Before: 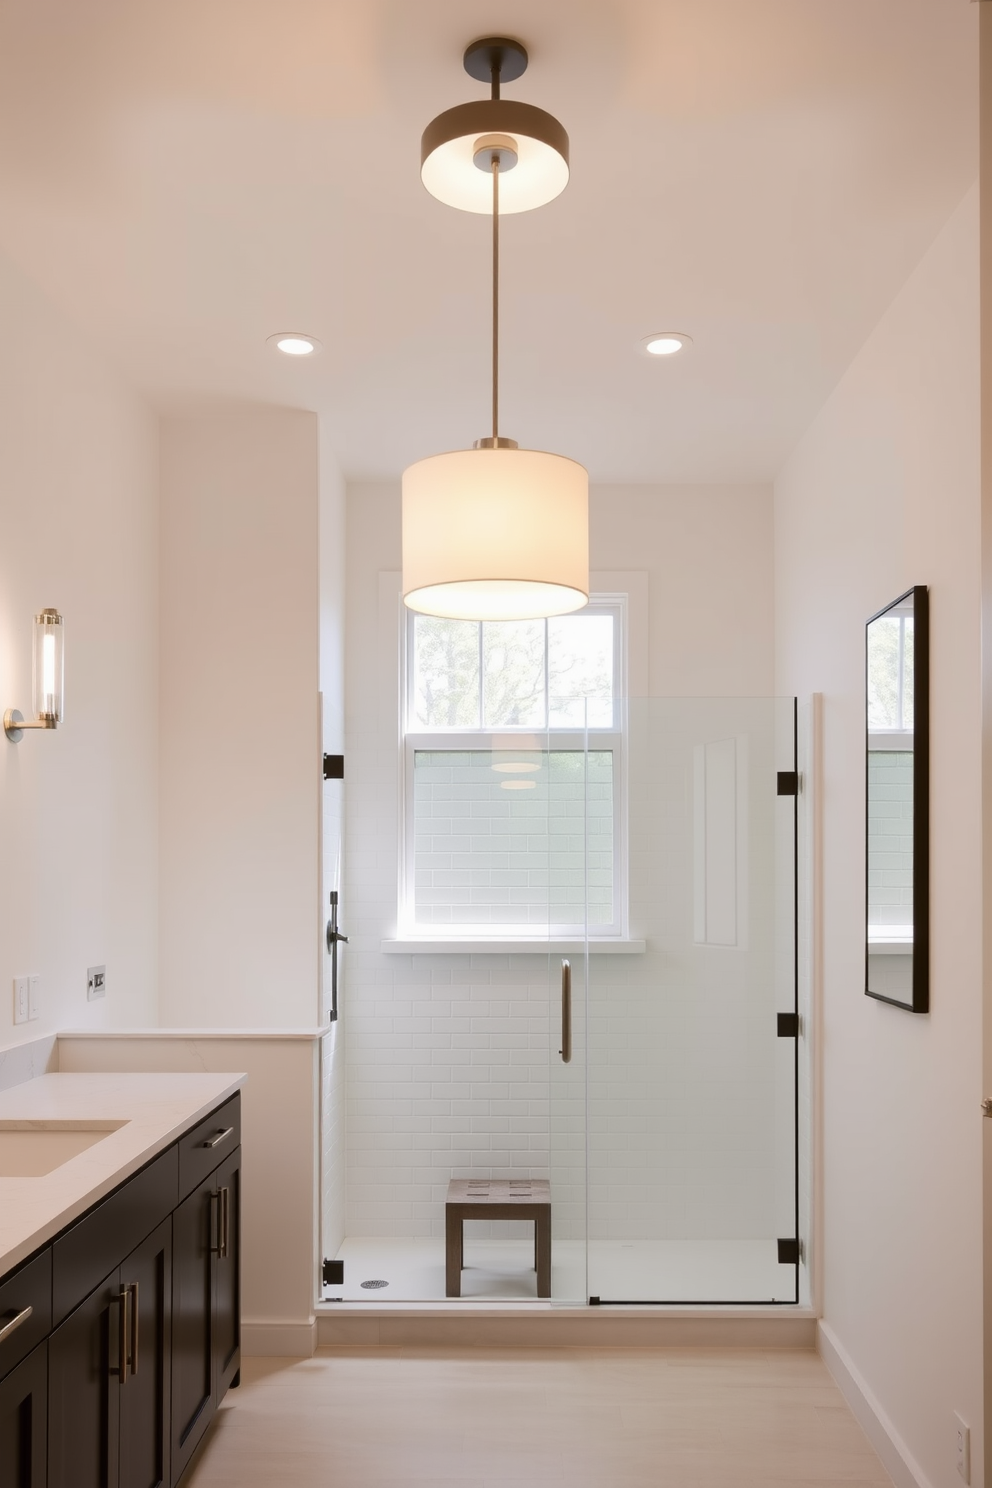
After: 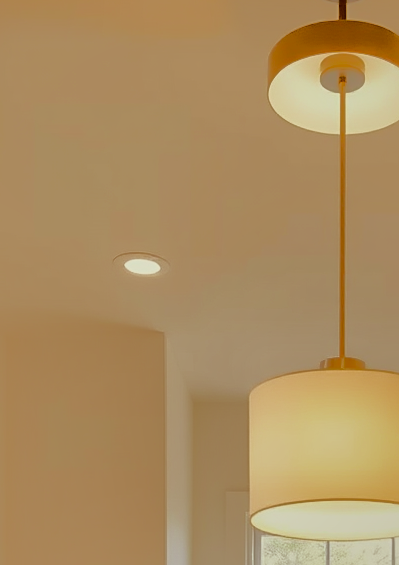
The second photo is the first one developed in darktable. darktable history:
crop: left 15.47%, top 5.434%, right 44.248%, bottom 56.53%
filmic rgb: black relative exposure -7.65 EV, white relative exposure 4.56 EV, hardness 3.61, contrast 1.055
tone curve: curves: ch0 [(0, 0) (0.08, 0.06) (0.17, 0.14) (0.5, 0.5) (0.83, 0.86) (0.92, 0.94) (1, 1)], color space Lab, independent channels, preserve colors none
sharpen: on, module defaults
color balance rgb: linear chroma grading › global chroma 39.664%, perceptual saturation grading › global saturation 0.617%, perceptual brilliance grading › highlights 9.876%, perceptual brilliance grading › mid-tones 4.893%
tone equalizer: -8 EV -0.491 EV, -7 EV -0.319 EV, -6 EV -0.099 EV, -5 EV 0.41 EV, -4 EV 0.978 EV, -3 EV 0.788 EV, -2 EV -0.01 EV, -1 EV 0.145 EV, +0 EV -0.025 EV, edges refinement/feathering 500, mask exposure compensation -1.57 EV, preserve details no
shadows and highlights: shadows 38.41, highlights -74.26
color correction: highlights a* -5.46, highlights b* 9.8, shadows a* 9.4, shadows b* 24.37
